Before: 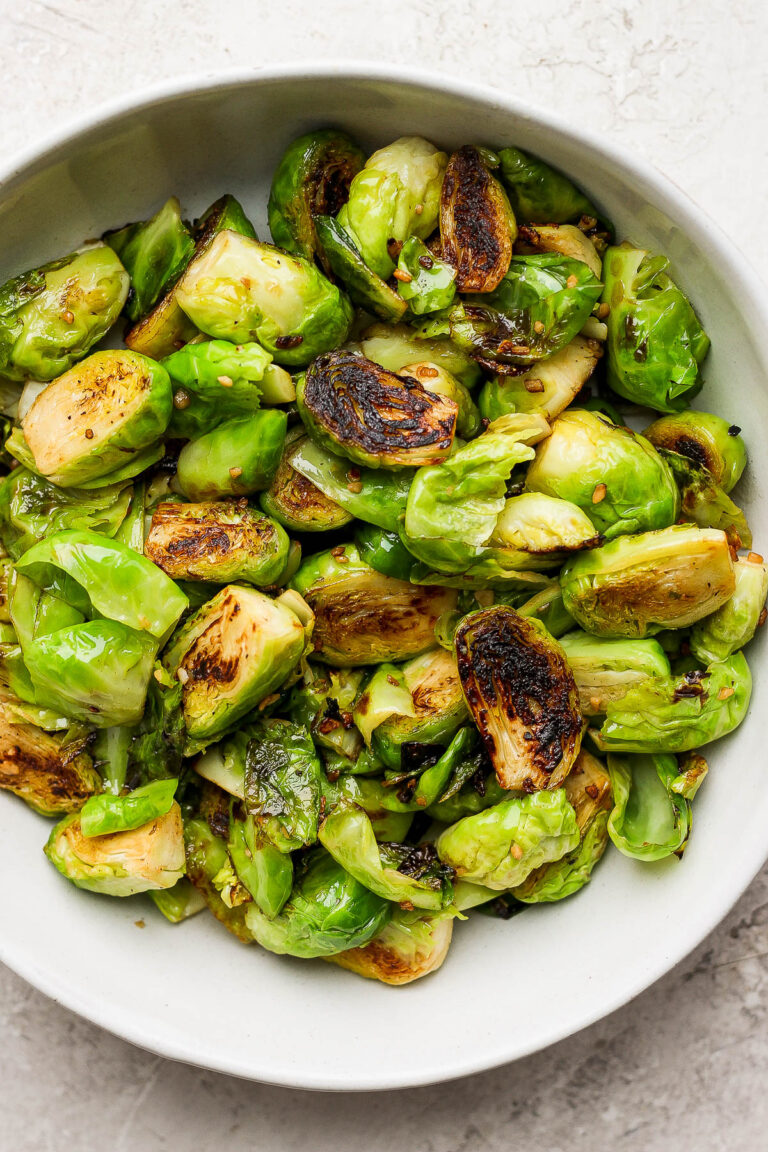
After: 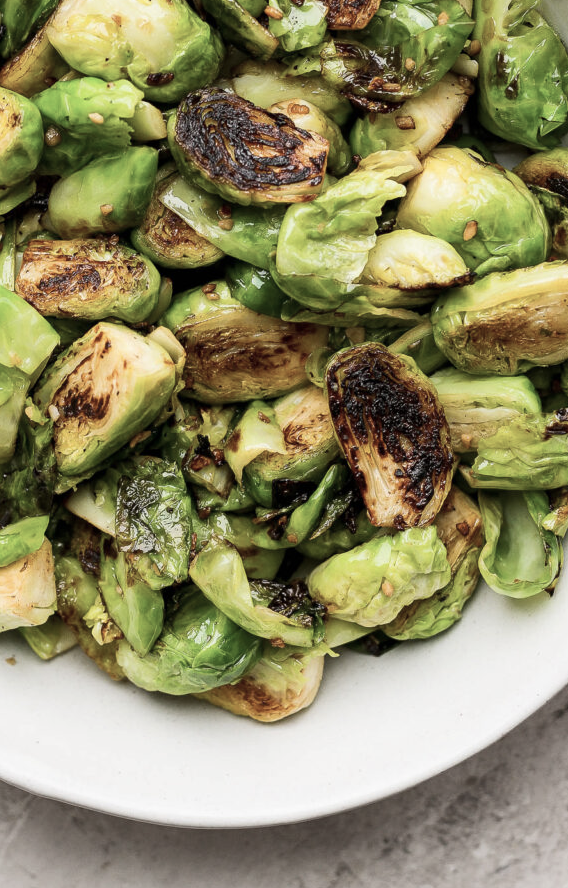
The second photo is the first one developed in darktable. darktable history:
contrast brightness saturation: contrast 0.1, saturation -0.36
crop: left 16.871%, top 22.857%, right 9.116%
color zones: curves: ch0 [(0, 0.5) (0.143, 0.5) (0.286, 0.5) (0.429, 0.5) (0.571, 0.5) (0.714, 0.476) (0.857, 0.5) (1, 0.5)]; ch2 [(0, 0.5) (0.143, 0.5) (0.286, 0.5) (0.429, 0.5) (0.571, 0.5) (0.714, 0.487) (0.857, 0.5) (1, 0.5)]
